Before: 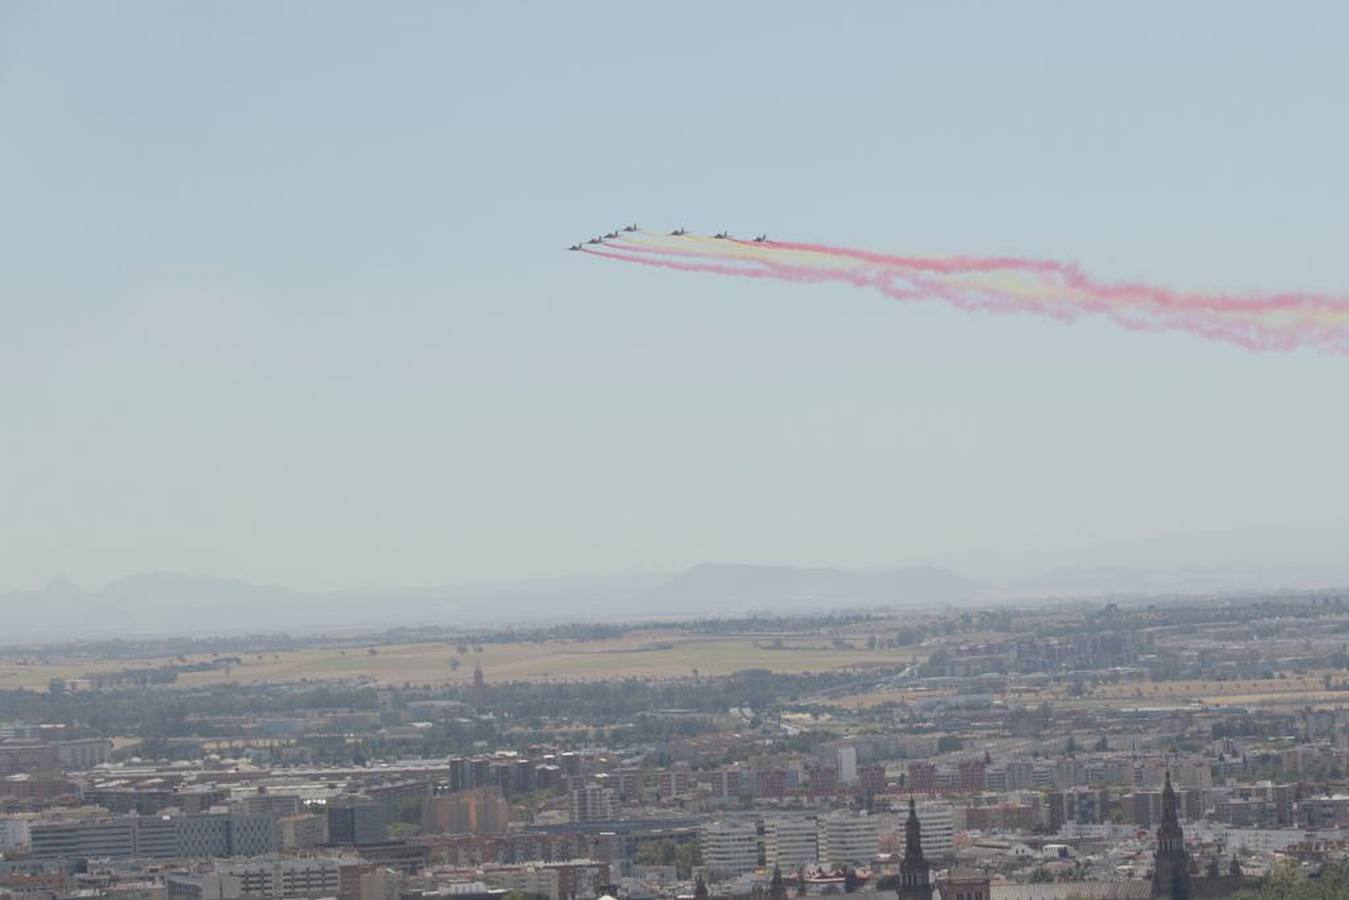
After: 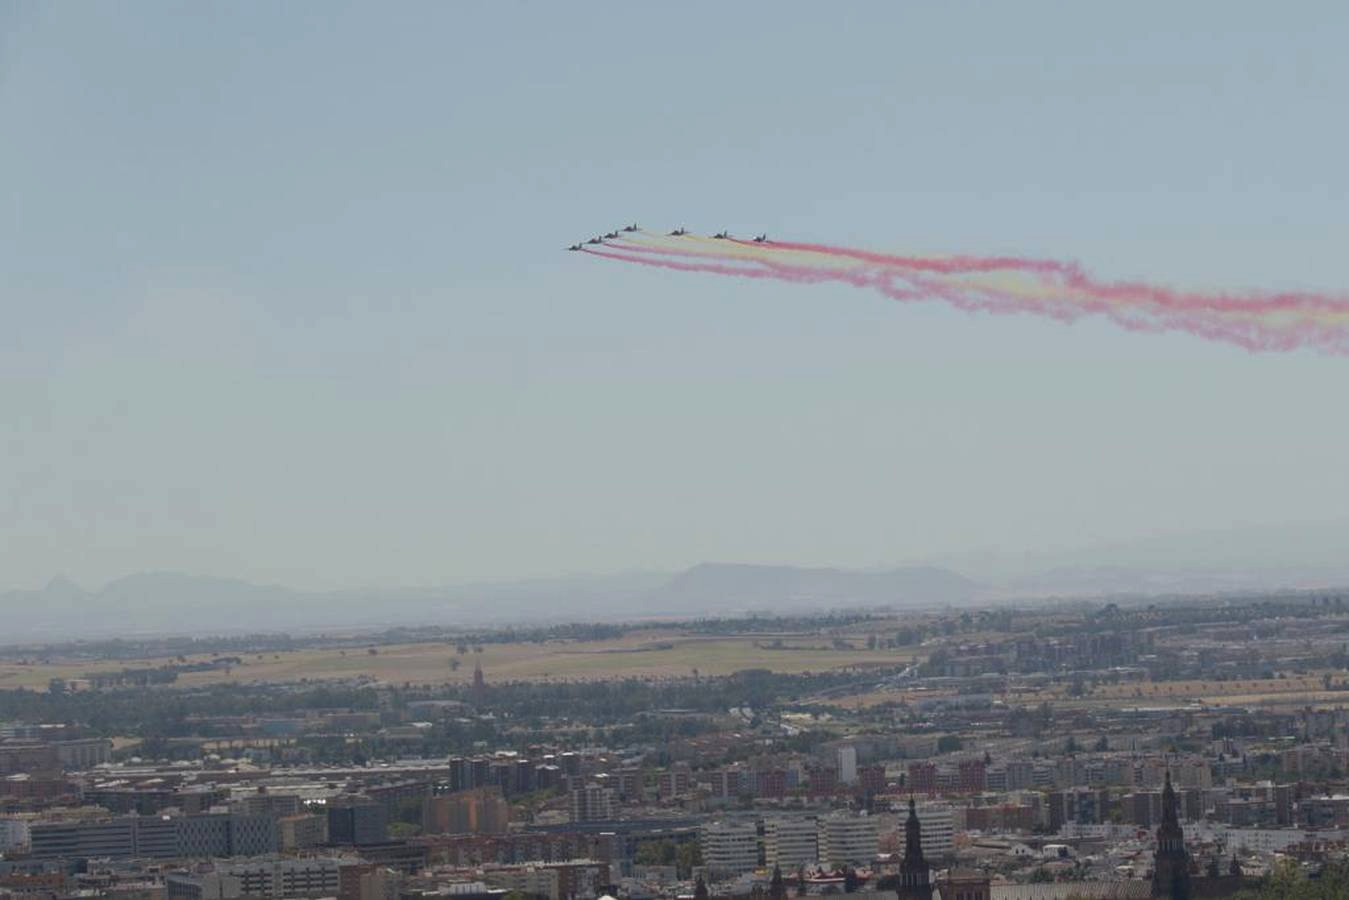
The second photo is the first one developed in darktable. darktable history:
contrast brightness saturation: brightness -0.202, saturation 0.083
